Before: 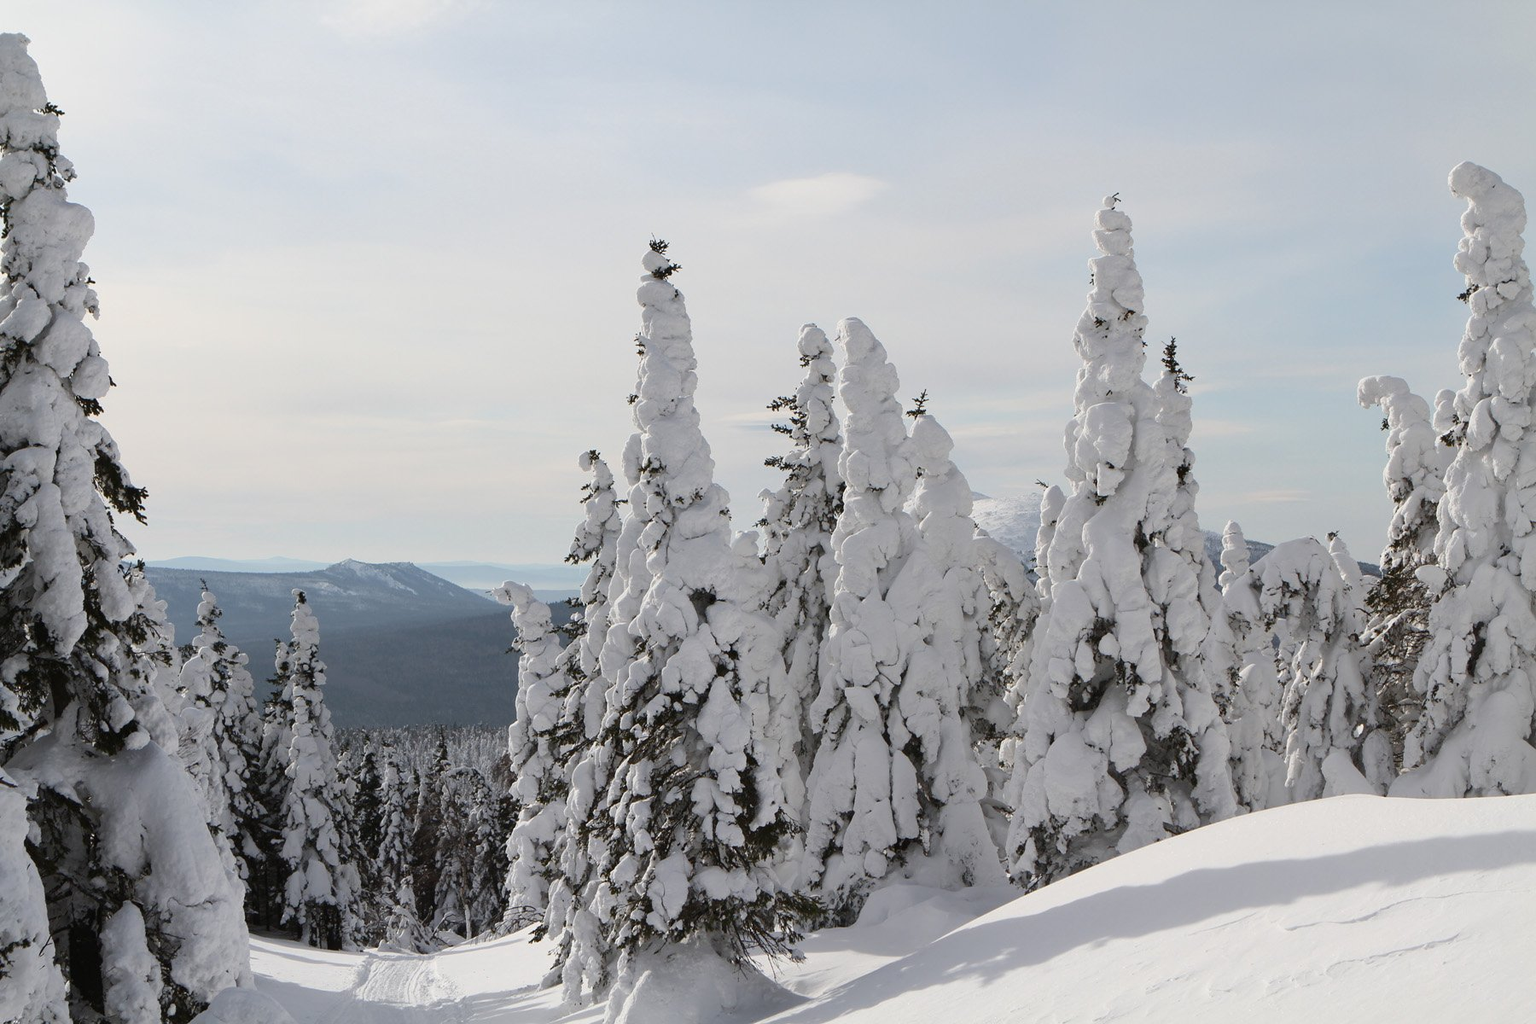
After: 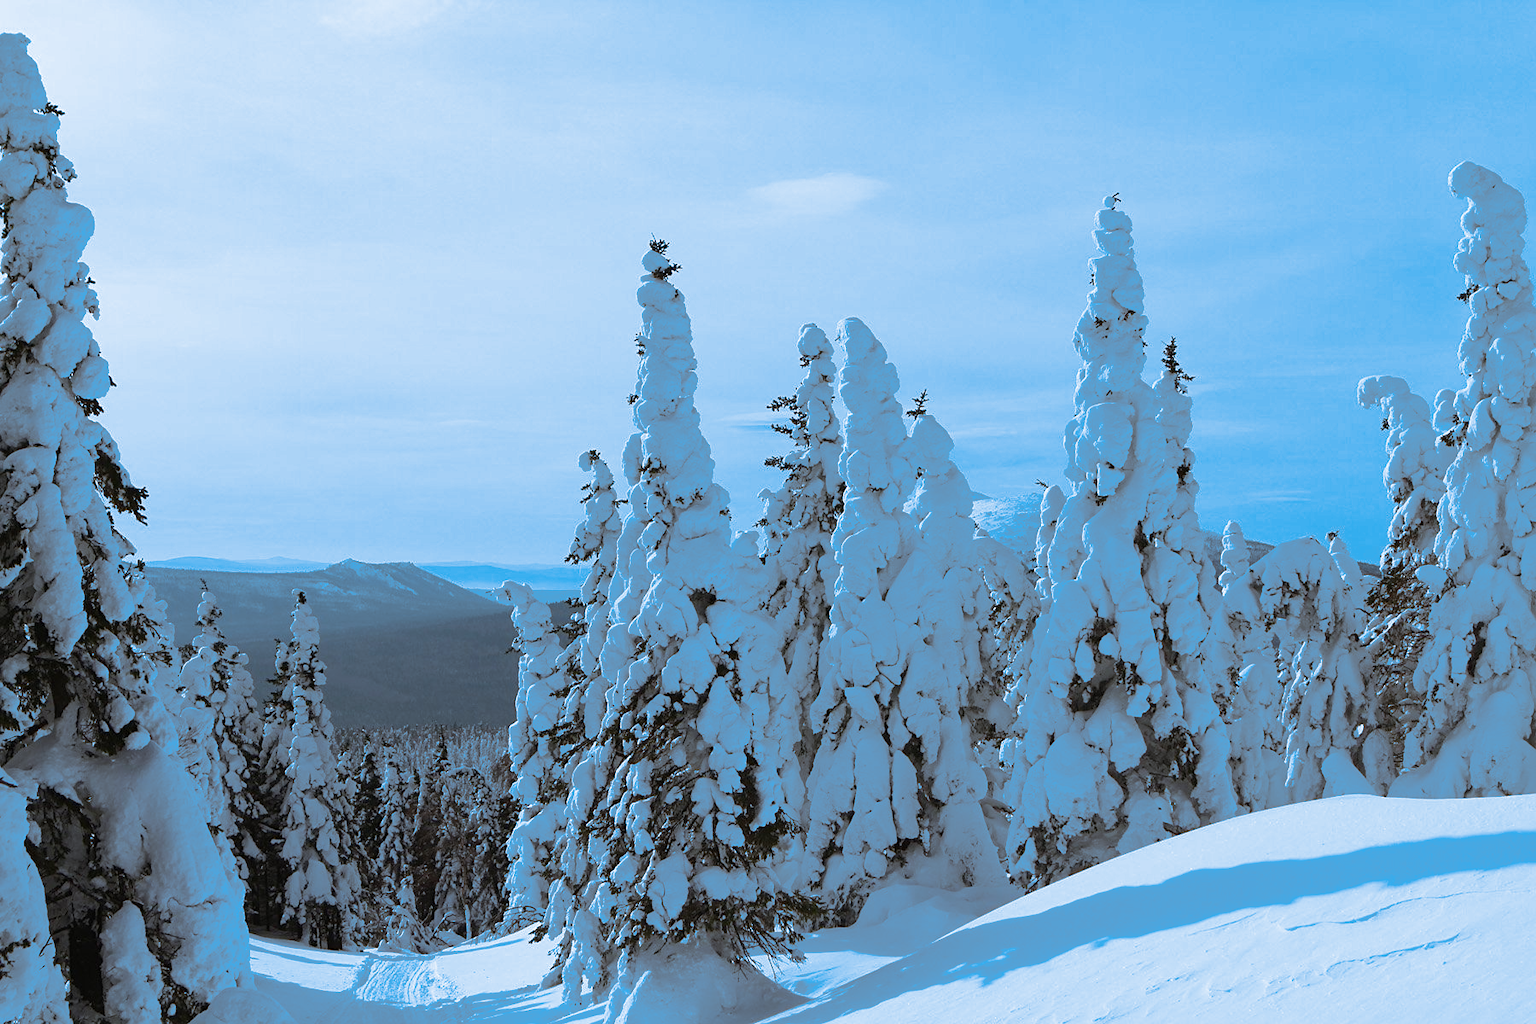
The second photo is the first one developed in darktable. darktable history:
split-toning: shadows › hue 220°, shadows › saturation 0.64, highlights › hue 220°, highlights › saturation 0.64, balance 0, compress 5.22%
levels: mode automatic, black 0.023%, white 99.97%, levels [0.062, 0.494, 0.925]
sharpen: amount 0.2
